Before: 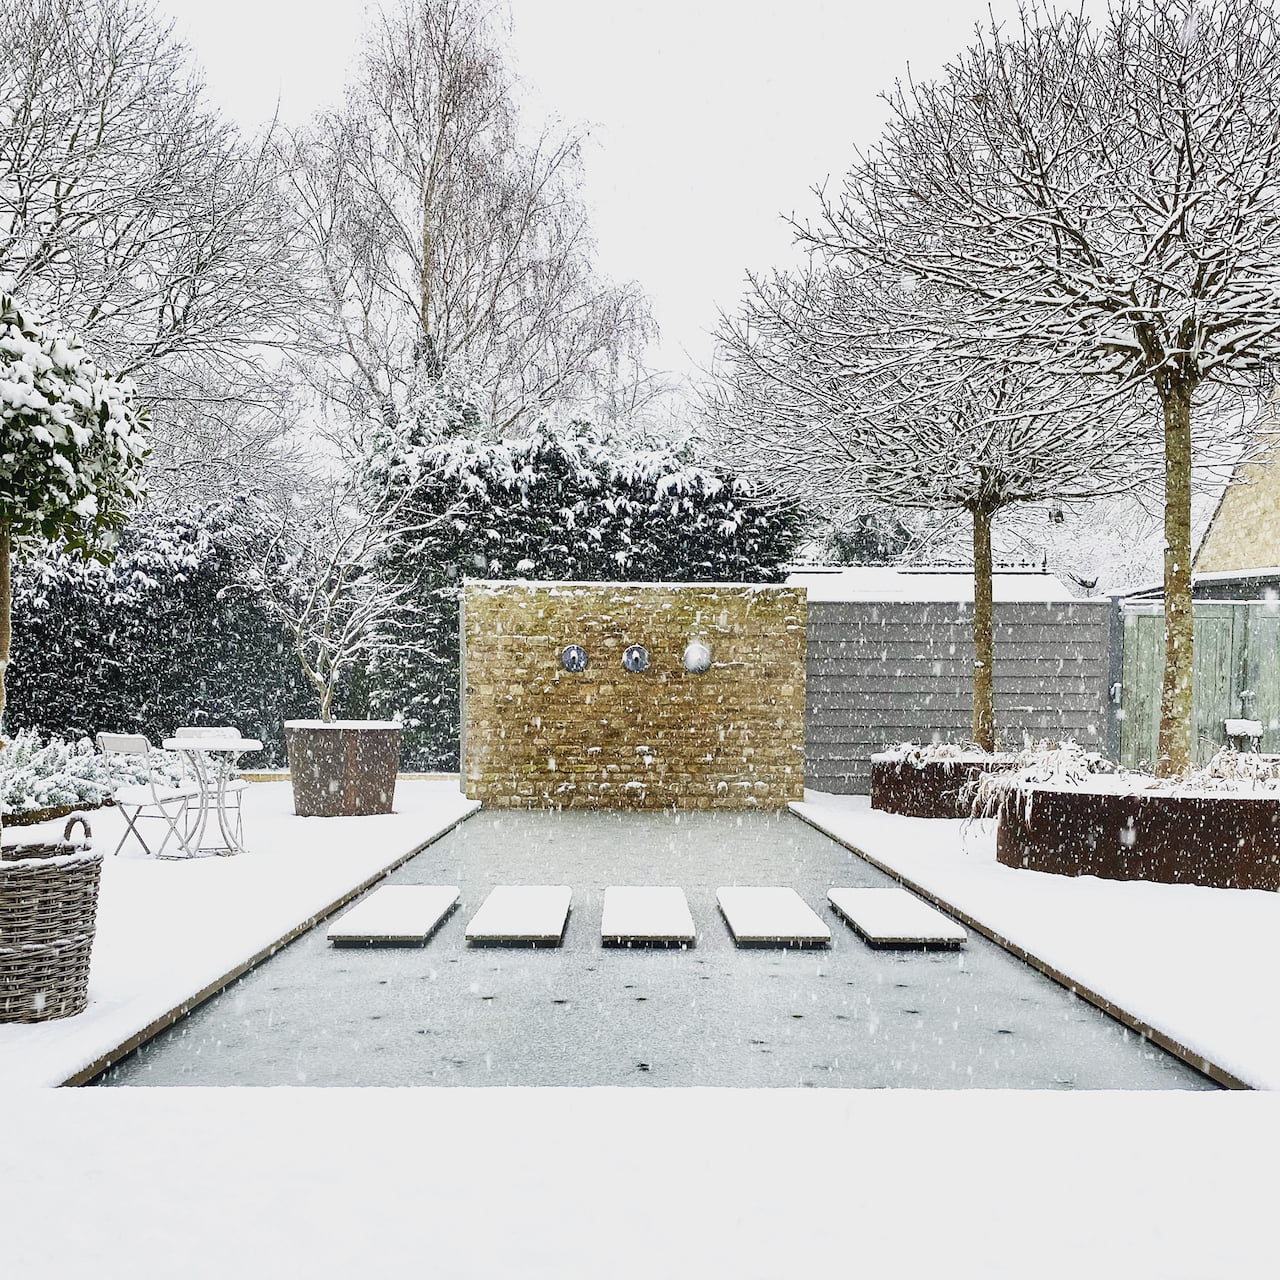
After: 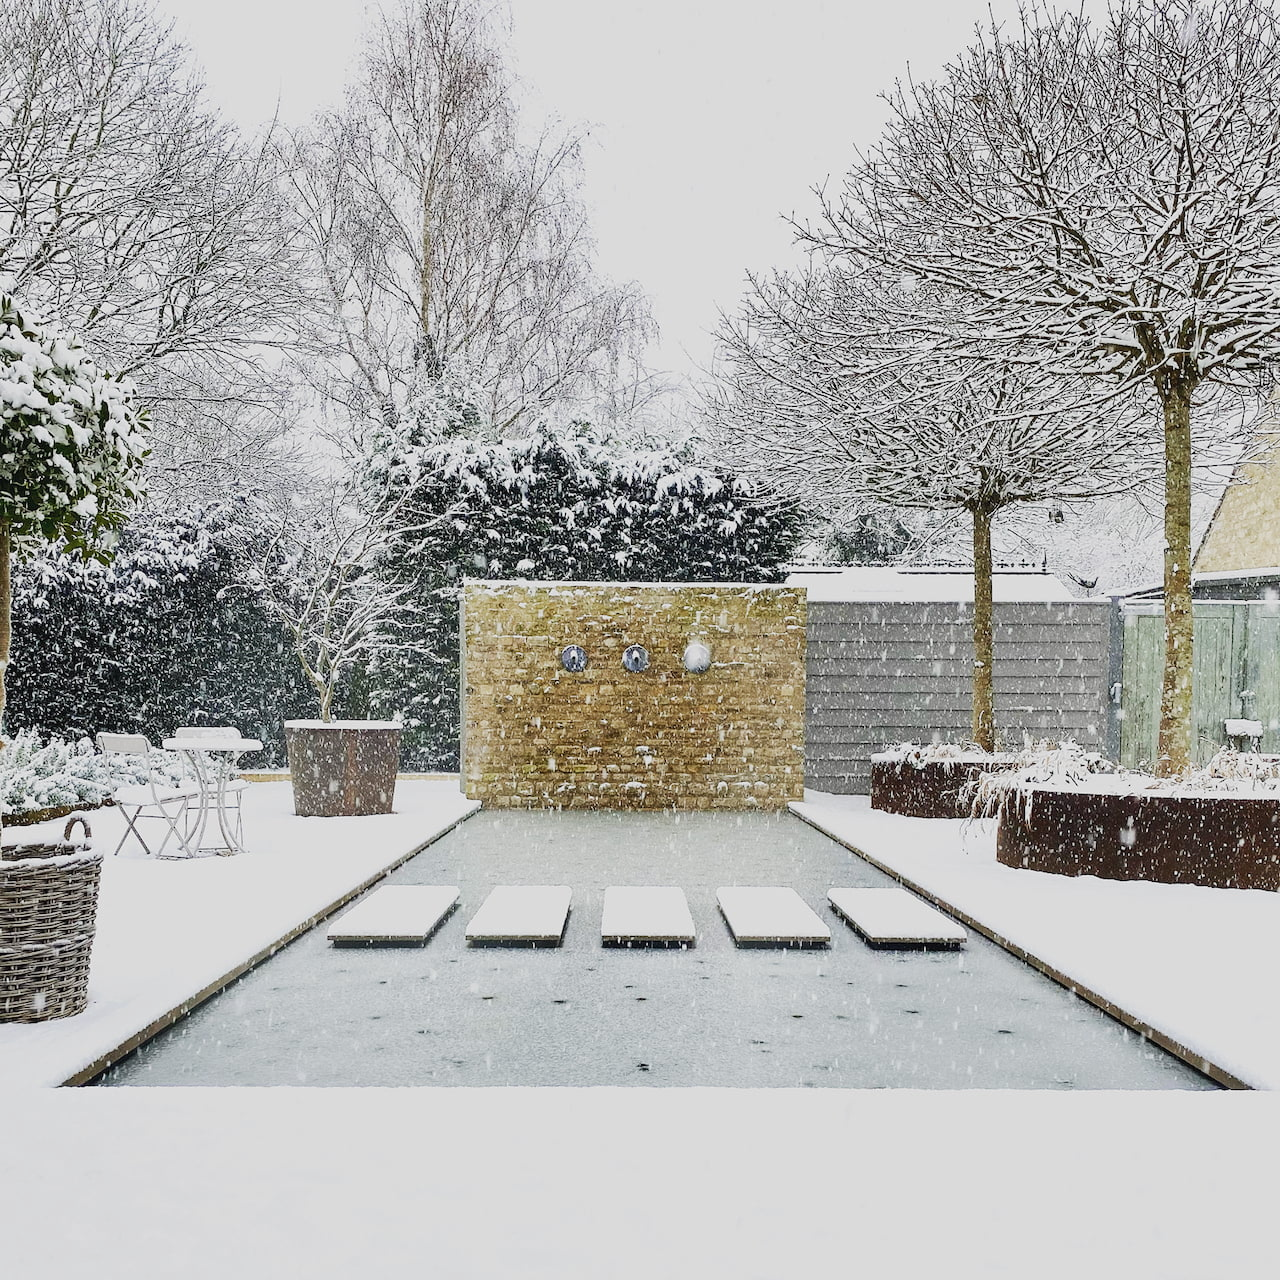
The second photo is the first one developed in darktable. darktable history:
exposure: exposure -0.21 EV, compensate highlight preservation false
base curve: curves: ch0 [(0, 0) (0.262, 0.32) (0.722, 0.705) (1, 1)]
